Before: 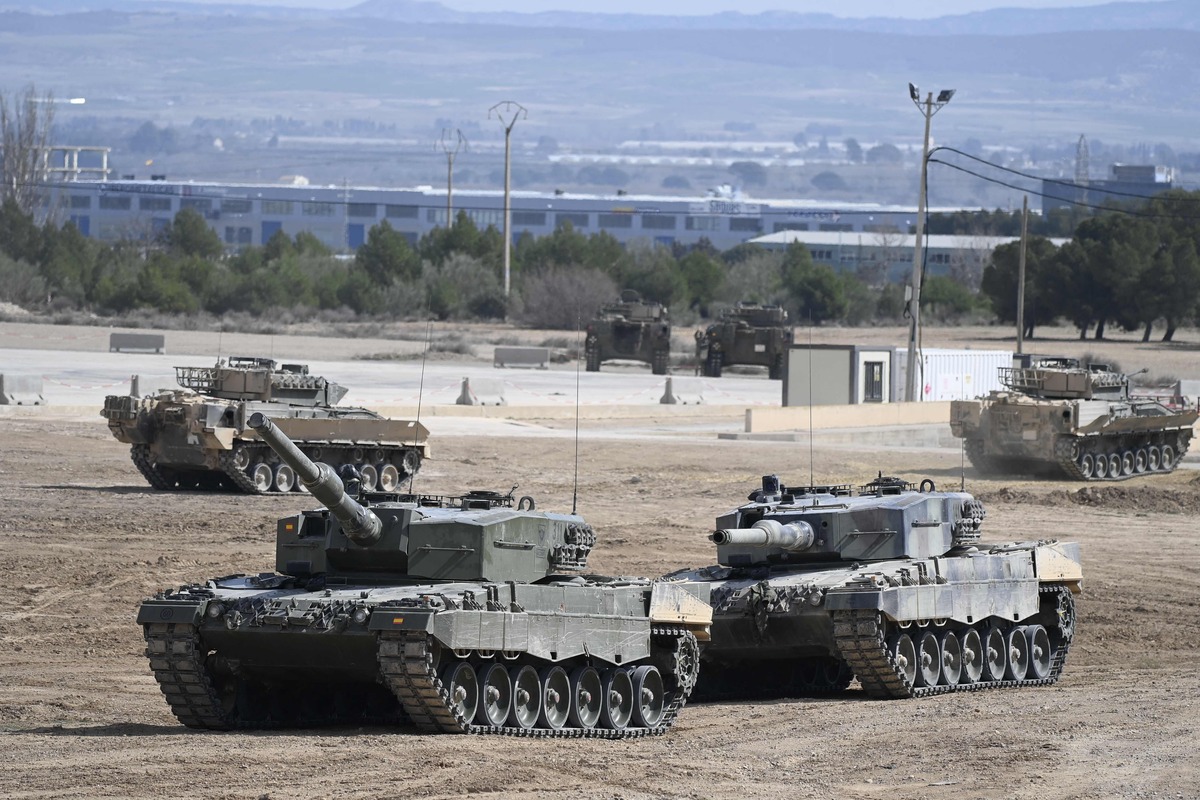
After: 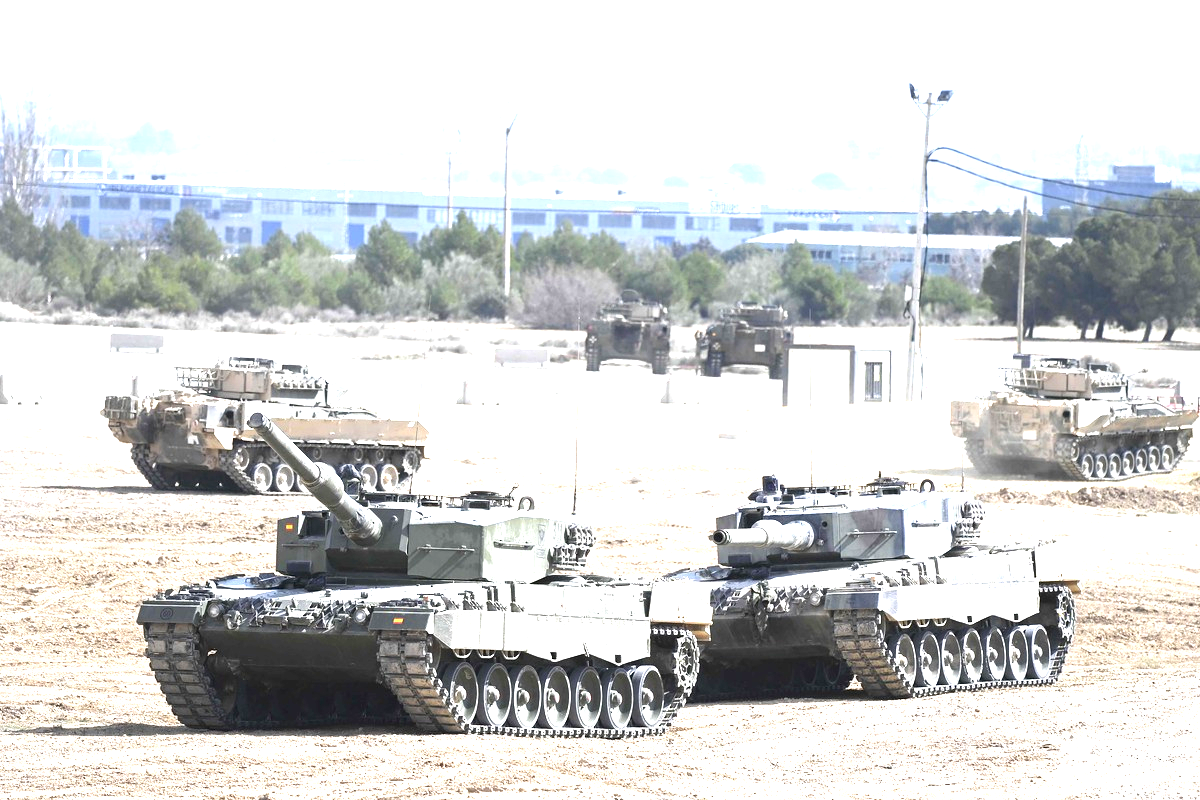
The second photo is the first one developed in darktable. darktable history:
exposure: black level correction 0, exposure 2.114 EV, compensate highlight preservation false
